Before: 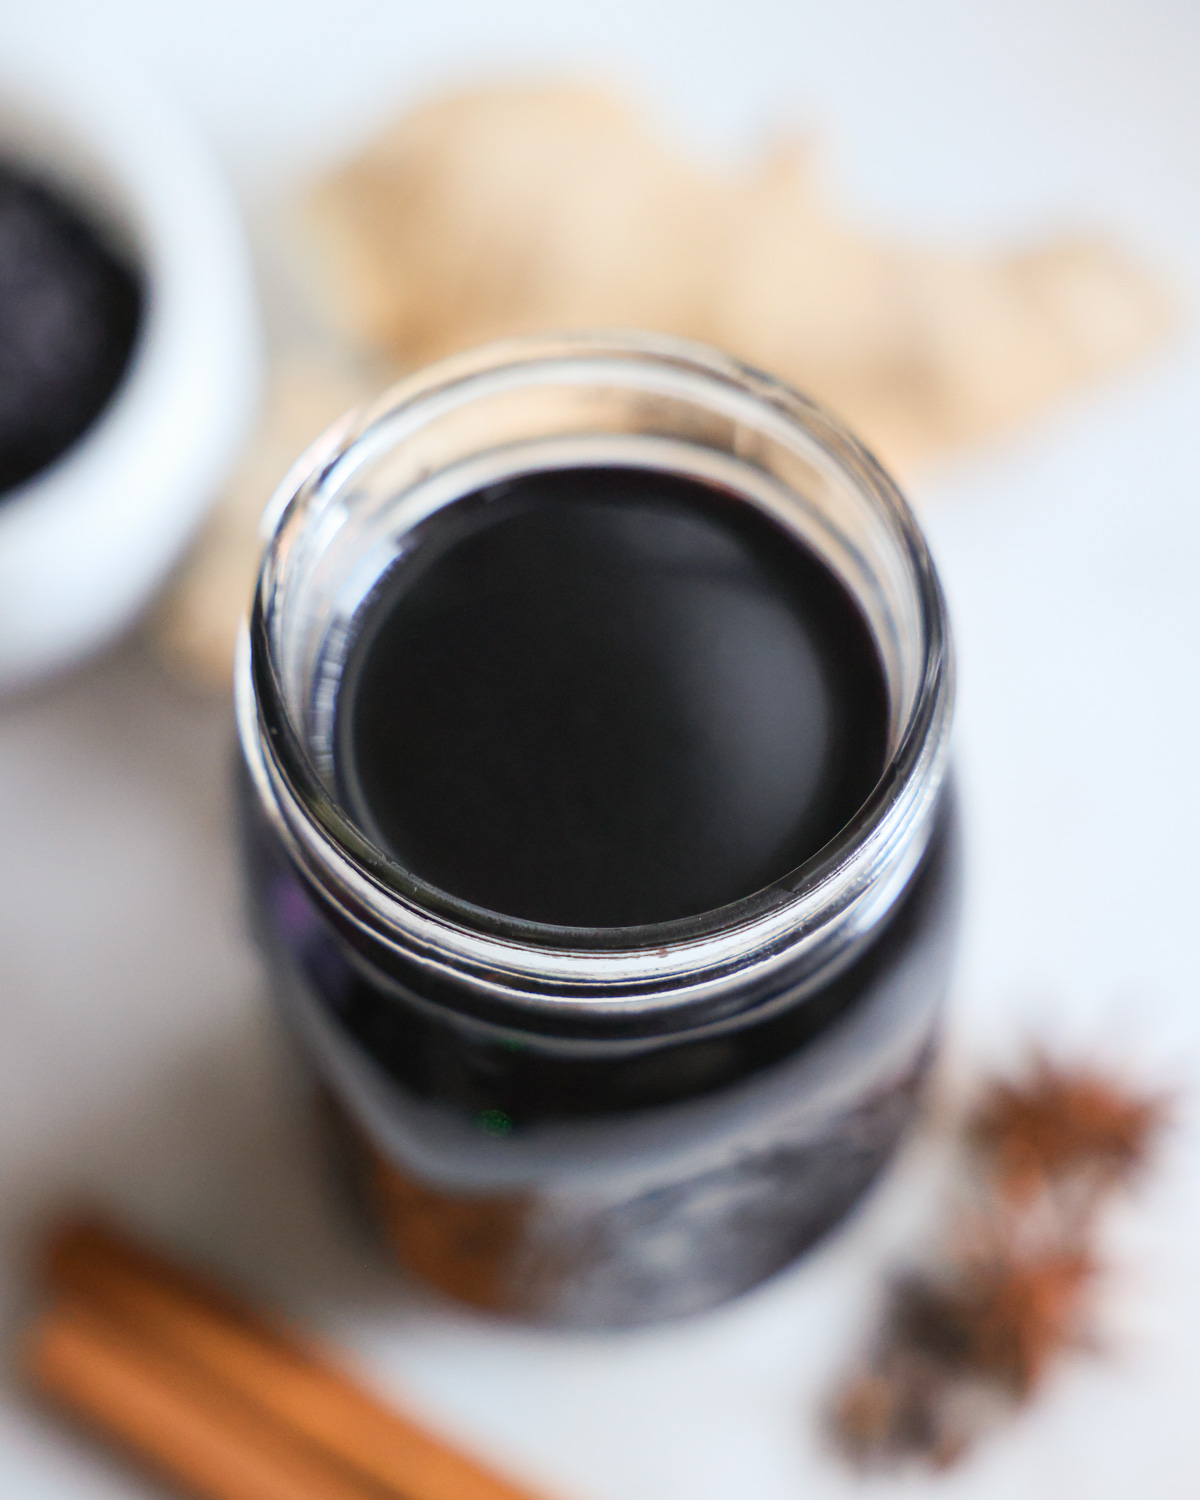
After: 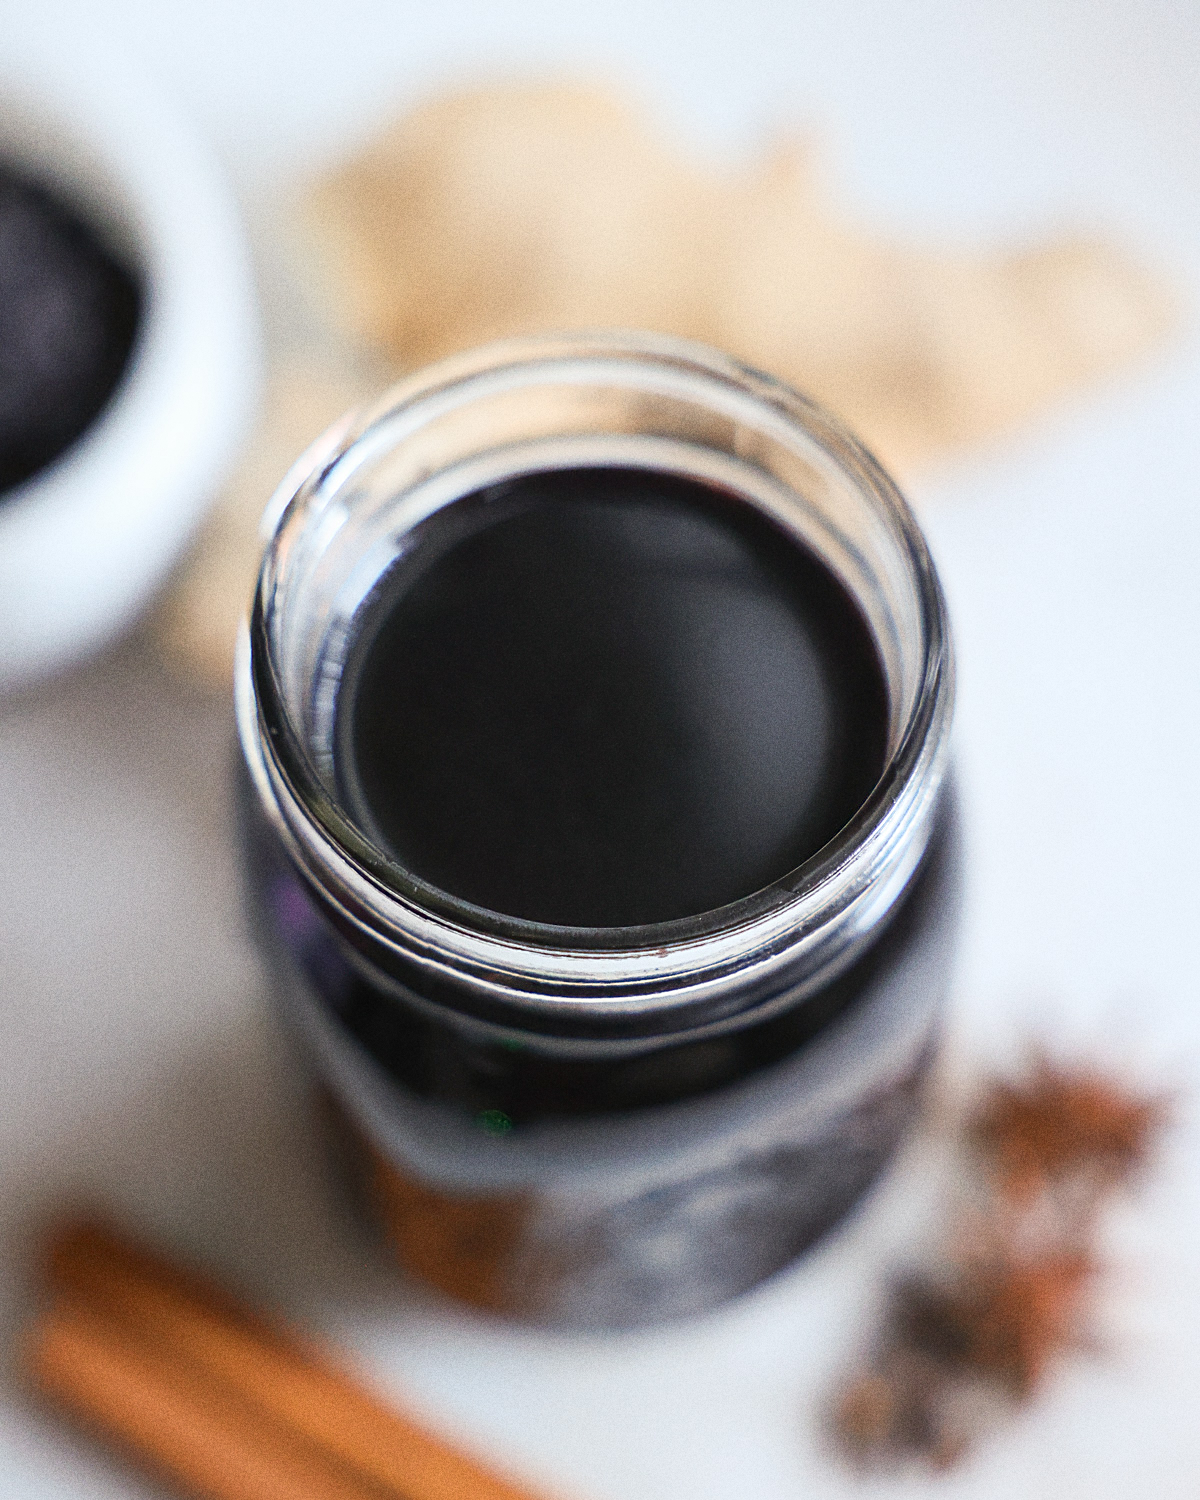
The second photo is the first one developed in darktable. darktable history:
grain: coarseness 8.68 ISO, strength 31.94%
sharpen: on, module defaults
